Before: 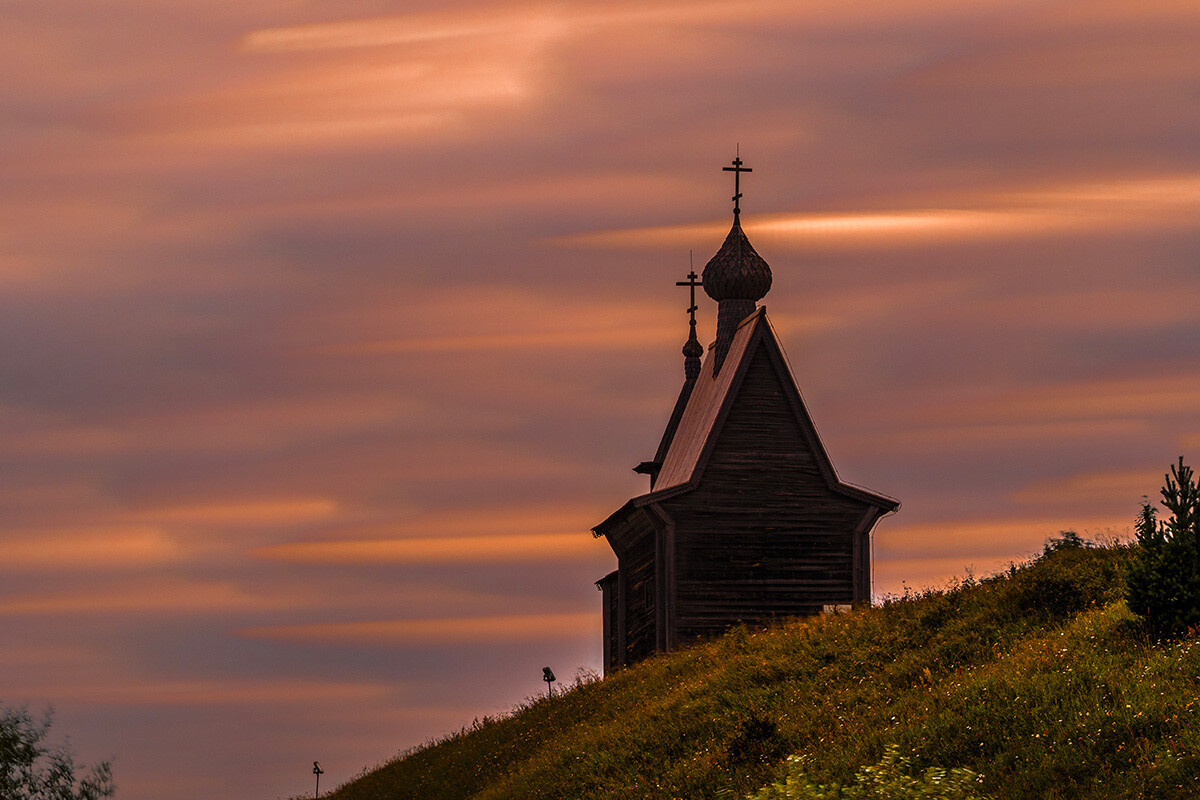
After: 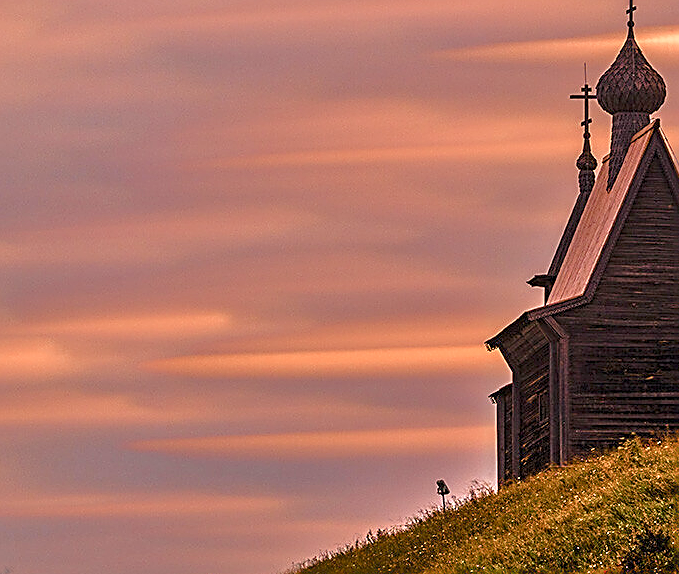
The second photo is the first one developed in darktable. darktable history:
color balance rgb: shadows lift › chroma 3.079%, shadows lift › hue 279.63°, highlights gain › chroma 1.734%, highlights gain › hue 55.63°, perceptual saturation grading › global saturation 0.615%, perceptual saturation grading › highlights -30.242%, perceptual saturation grading › shadows 20.127%, global vibrance 20%
tone equalizer: -8 EV 2 EV, -7 EV 1.98 EV, -6 EV 1.99 EV, -5 EV 1.96 EV, -4 EV 1.96 EV, -3 EV 1.49 EV, -2 EV 0.996 EV, -1 EV 0.485 EV
crop: left 8.849%, top 23.477%, right 34.51%, bottom 4.727%
sharpen: amount 1.008
